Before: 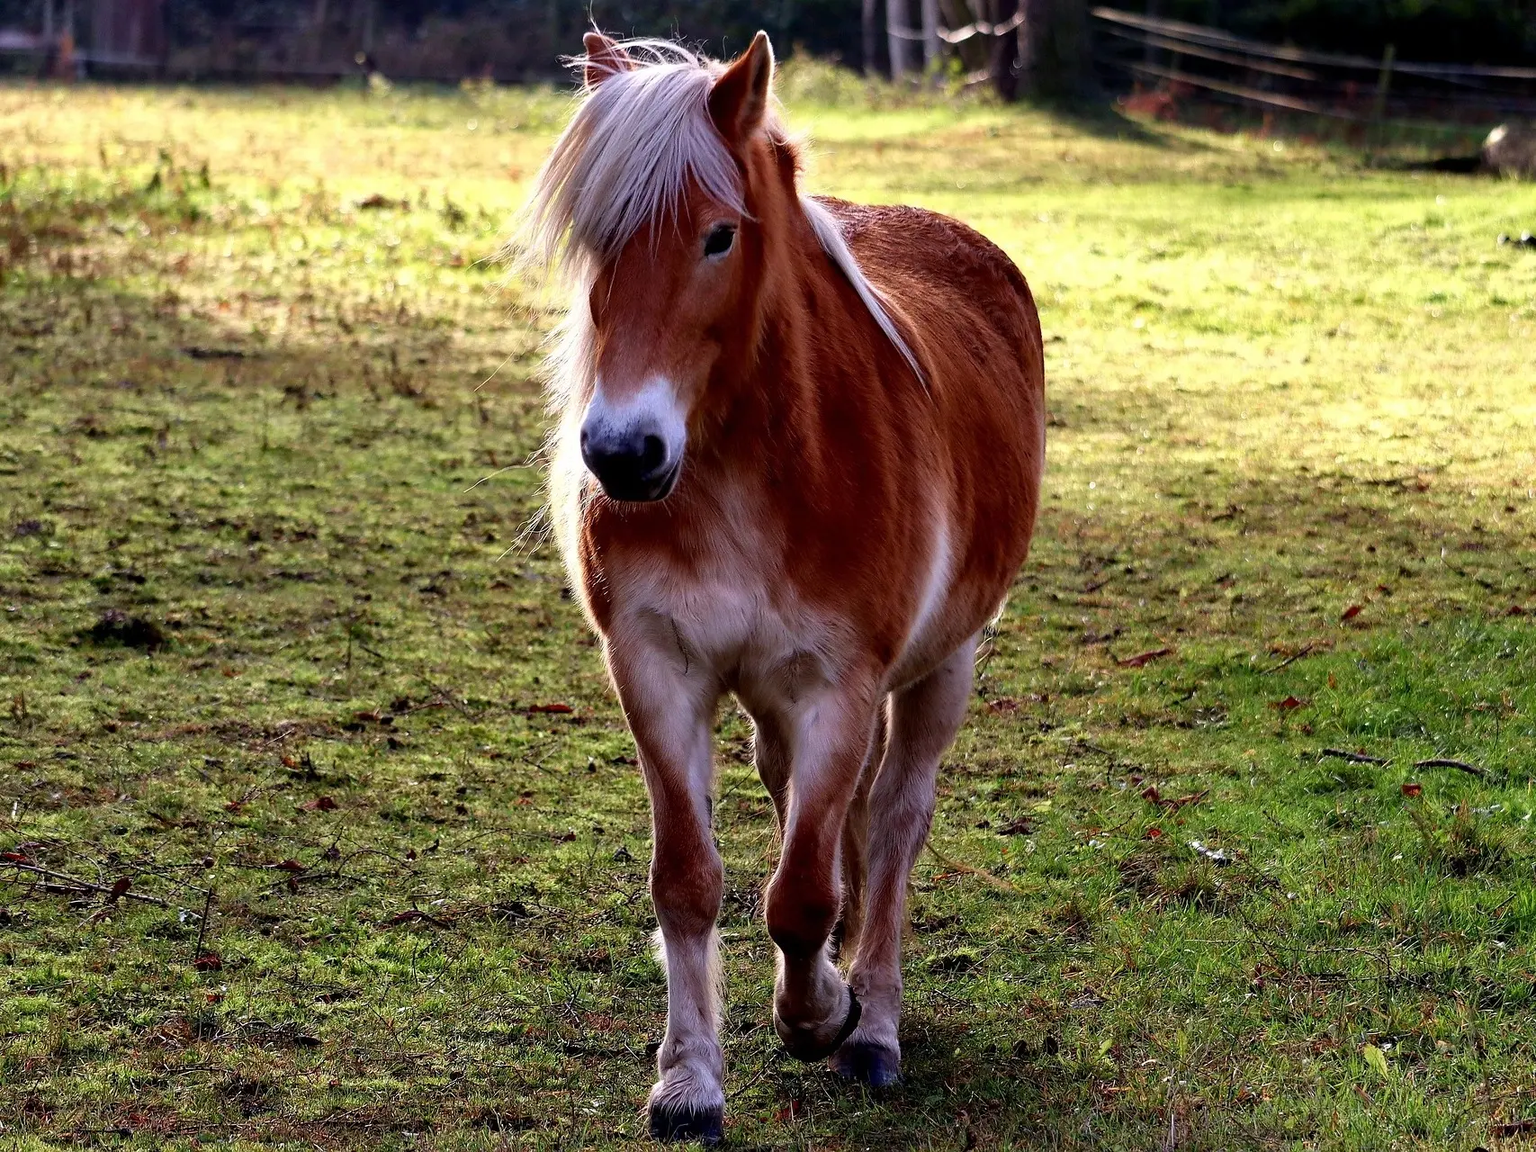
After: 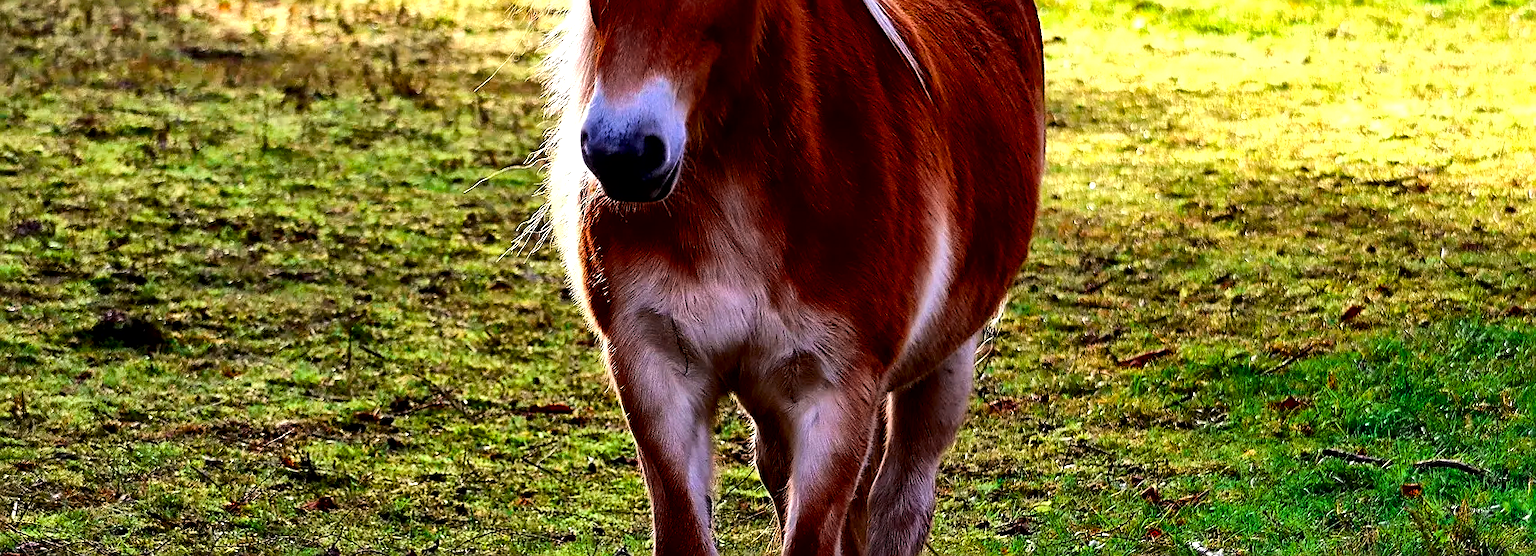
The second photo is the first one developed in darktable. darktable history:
crop and rotate: top 26.056%, bottom 25.543%
color balance rgb: linear chroma grading › global chroma 15%, perceptual saturation grading › global saturation 30%
contrast brightness saturation: contrast 0.09, saturation 0.28
local contrast: mode bilateral grid, contrast 20, coarseness 50, detail 161%, midtone range 0.2
color zones: curves: ch0 [(0, 0.5) (0.125, 0.4) (0.25, 0.5) (0.375, 0.4) (0.5, 0.4) (0.625, 0.35) (0.75, 0.35) (0.875, 0.5)]; ch1 [(0, 0.35) (0.125, 0.45) (0.25, 0.35) (0.375, 0.35) (0.5, 0.35) (0.625, 0.35) (0.75, 0.45) (0.875, 0.35)]; ch2 [(0, 0.6) (0.125, 0.5) (0.25, 0.5) (0.375, 0.6) (0.5, 0.6) (0.625, 0.5) (0.75, 0.5) (0.875, 0.5)]
sharpen: on, module defaults
tone equalizer: -8 EV -0.417 EV, -7 EV -0.389 EV, -6 EV -0.333 EV, -5 EV -0.222 EV, -3 EV 0.222 EV, -2 EV 0.333 EV, -1 EV 0.389 EV, +0 EV 0.417 EV, edges refinement/feathering 500, mask exposure compensation -1.57 EV, preserve details no
